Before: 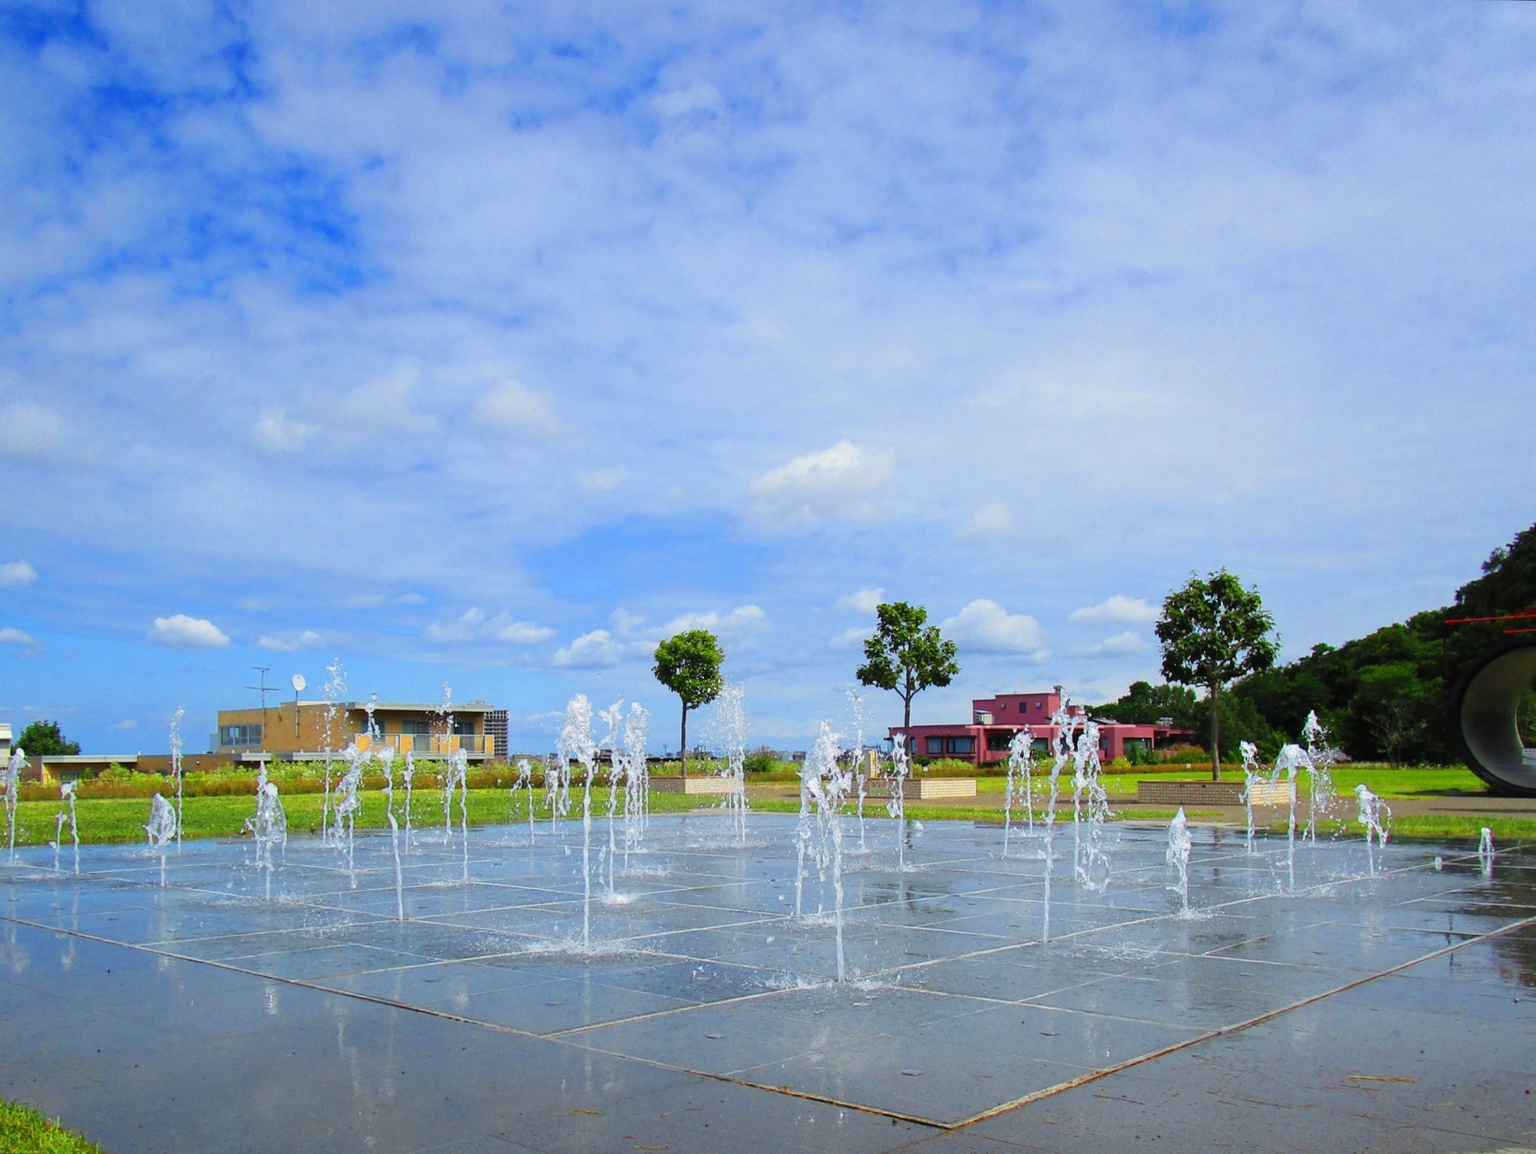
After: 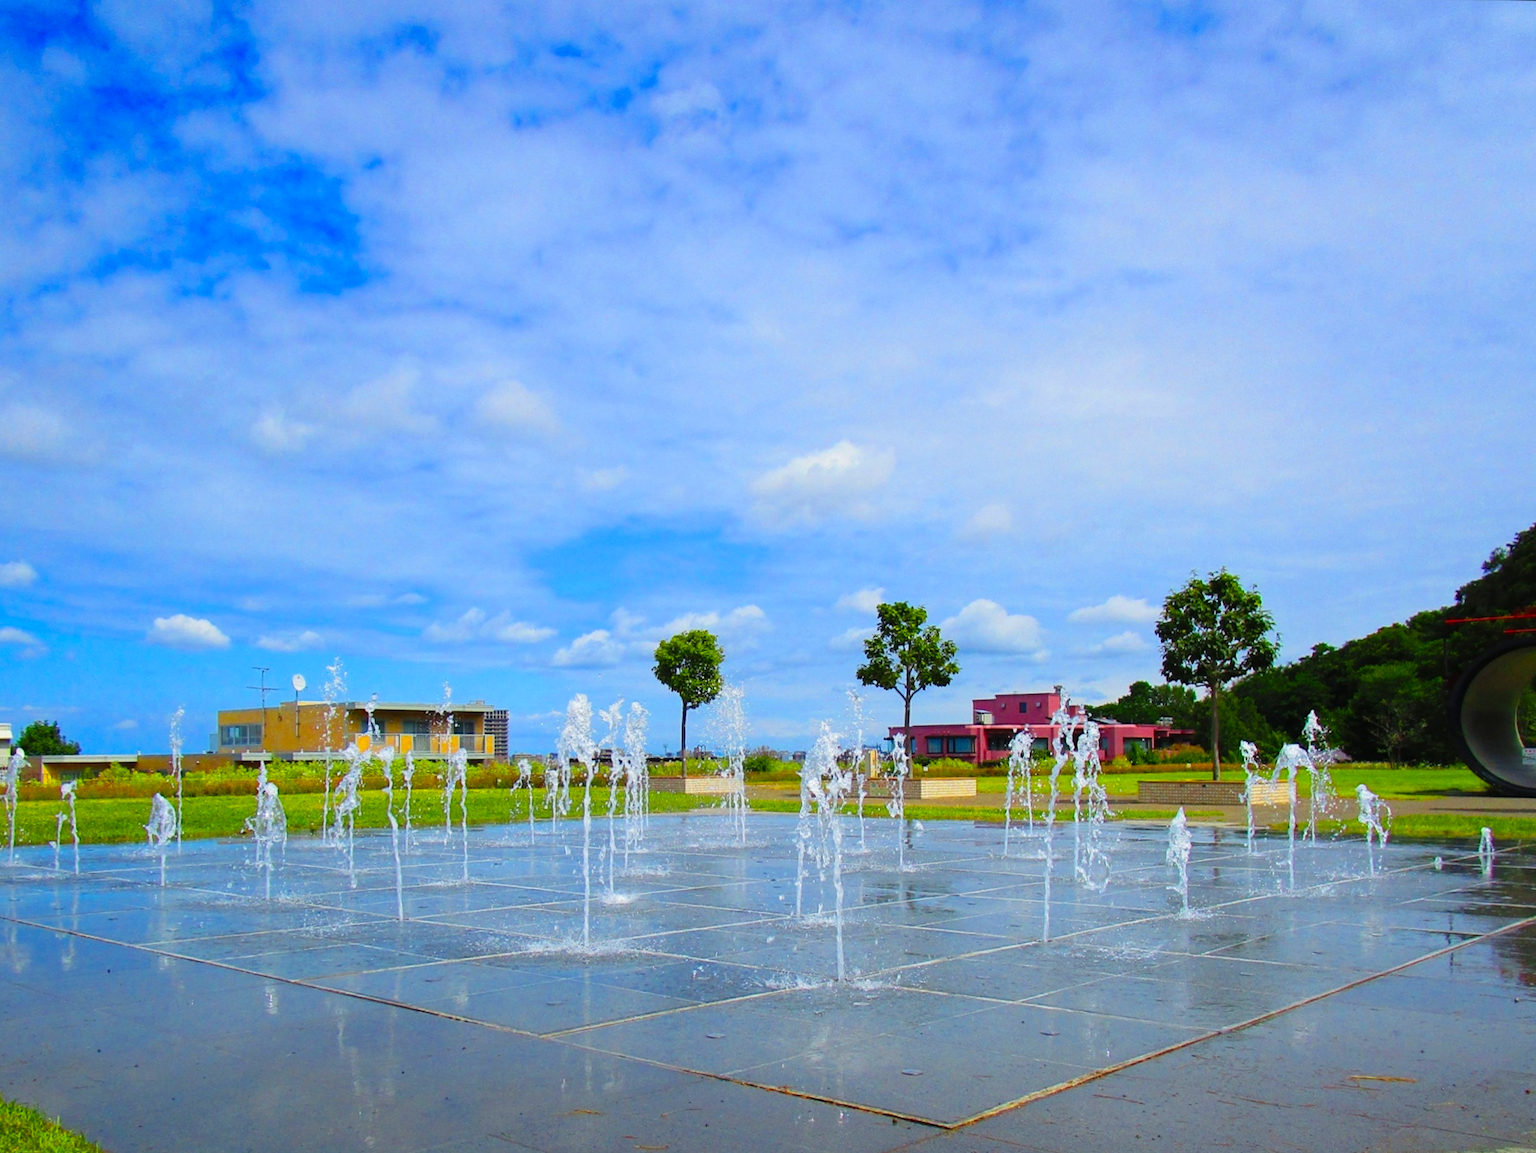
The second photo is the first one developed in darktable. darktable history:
color balance rgb: shadows lift › hue 85.78°, white fulcrum 0.994 EV, linear chroma grading › global chroma 1.025%, linear chroma grading › mid-tones -0.681%, perceptual saturation grading › global saturation 29.692%, global vibrance 20.73%
